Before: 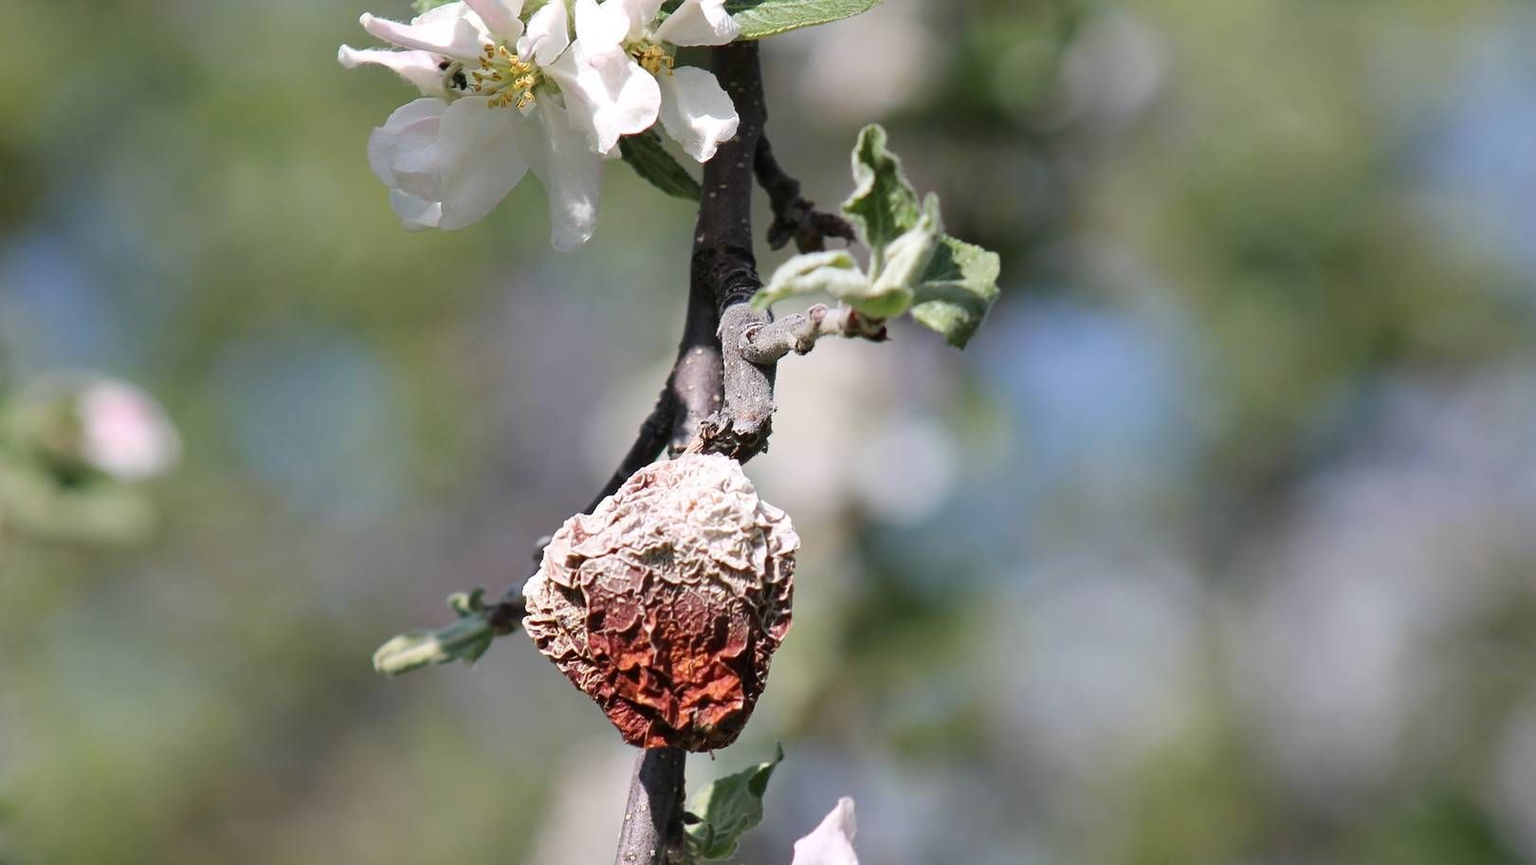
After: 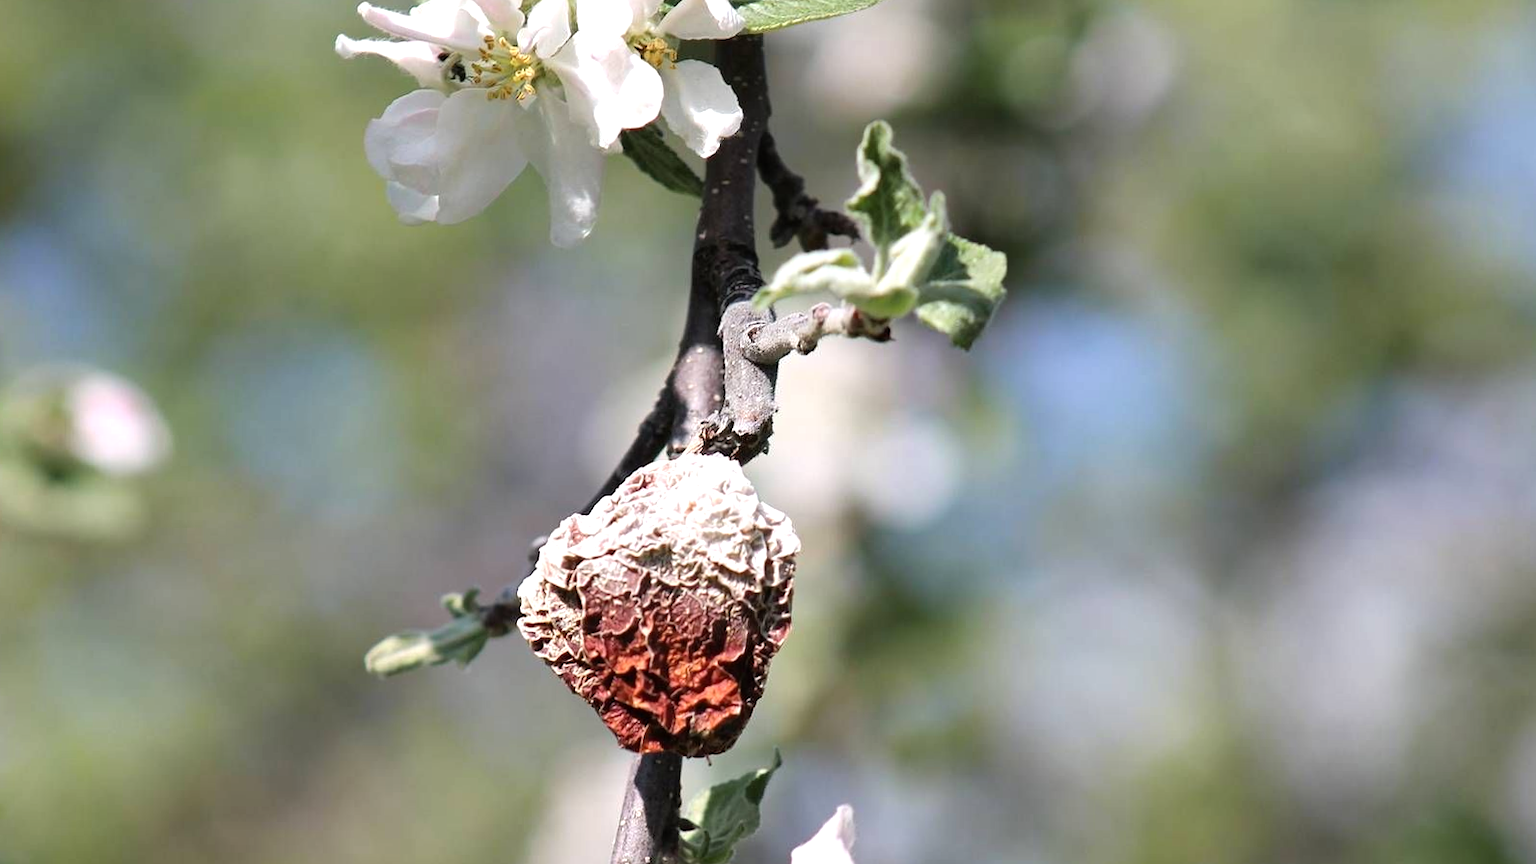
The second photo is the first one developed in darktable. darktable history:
crop and rotate: angle -0.565°
tone equalizer: -8 EV -0.397 EV, -7 EV -0.399 EV, -6 EV -0.343 EV, -5 EV -0.195 EV, -3 EV 0.221 EV, -2 EV 0.332 EV, -1 EV 0.382 EV, +0 EV 0.402 EV
